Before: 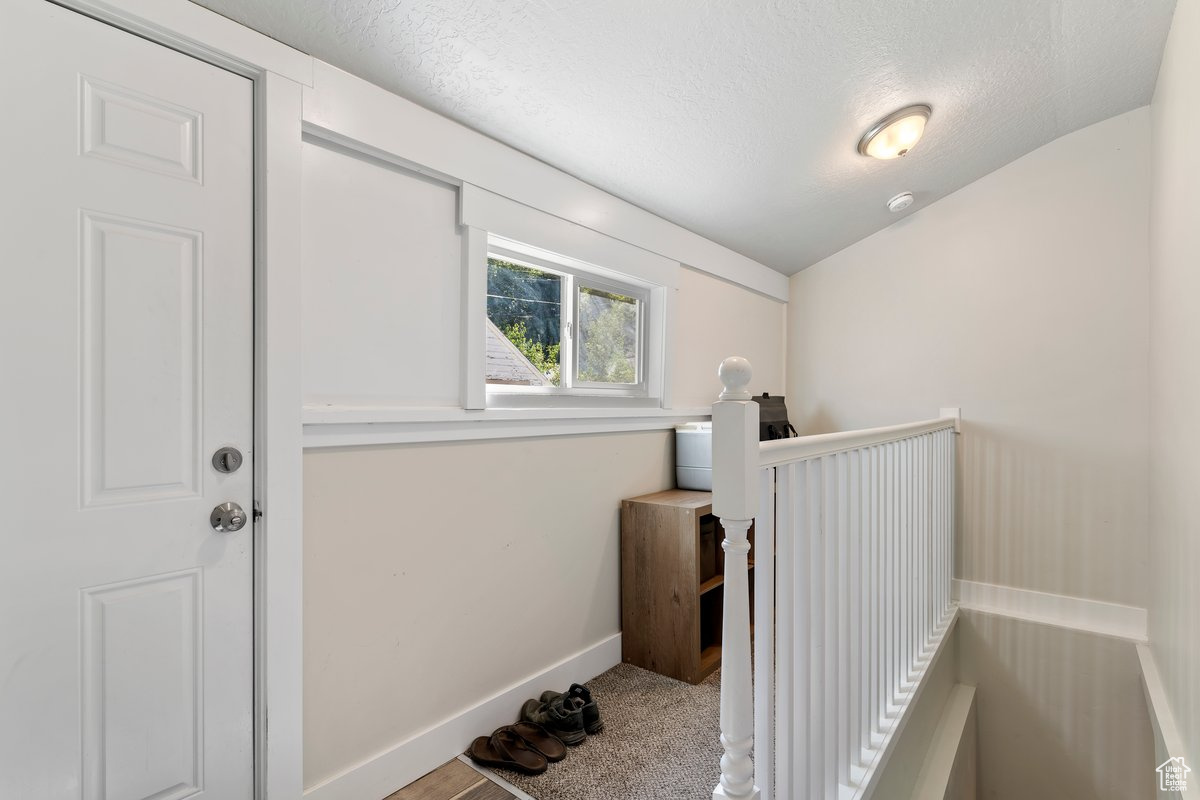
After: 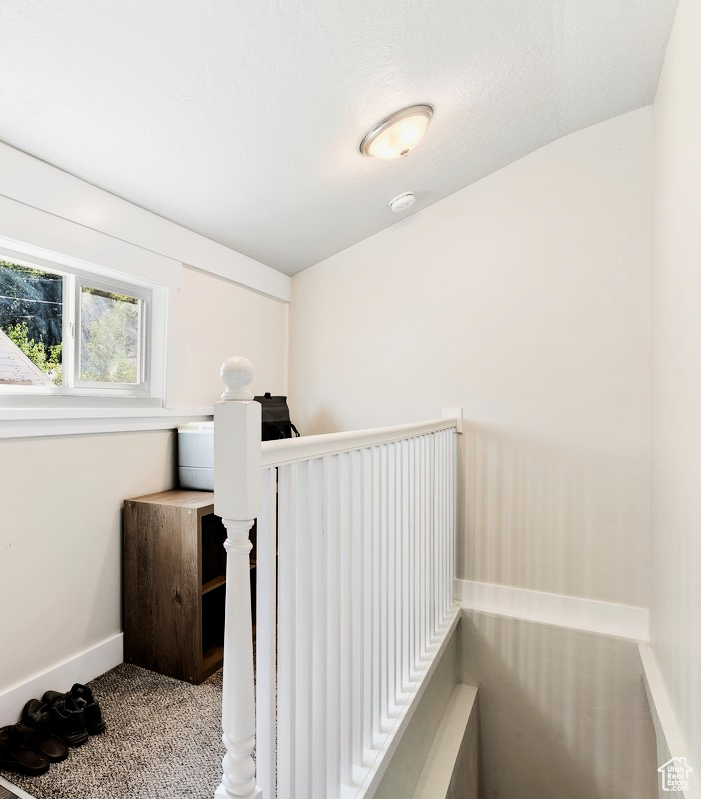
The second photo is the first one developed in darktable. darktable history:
crop: left 41.547%
filmic rgb: black relative exposure -16 EV, white relative exposure 5.3 EV, threshold 3.05 EV, hardness 5.9, contrast 1.239, enable highlight reconstruction true
tone equalizer: -8 EV -0.778 EV, -7 EV -0.691 EV, -6 EV -0.568 EV, -5 EV -0.385 EV, -3 EV 0.396 EV, -2 EV 0.6 EV, -1 EV 0.689 EV, +0 EV 0.762 EV, edges refinement/feathering 500, mask exposure compensation -1.57 EV, preserve details no
